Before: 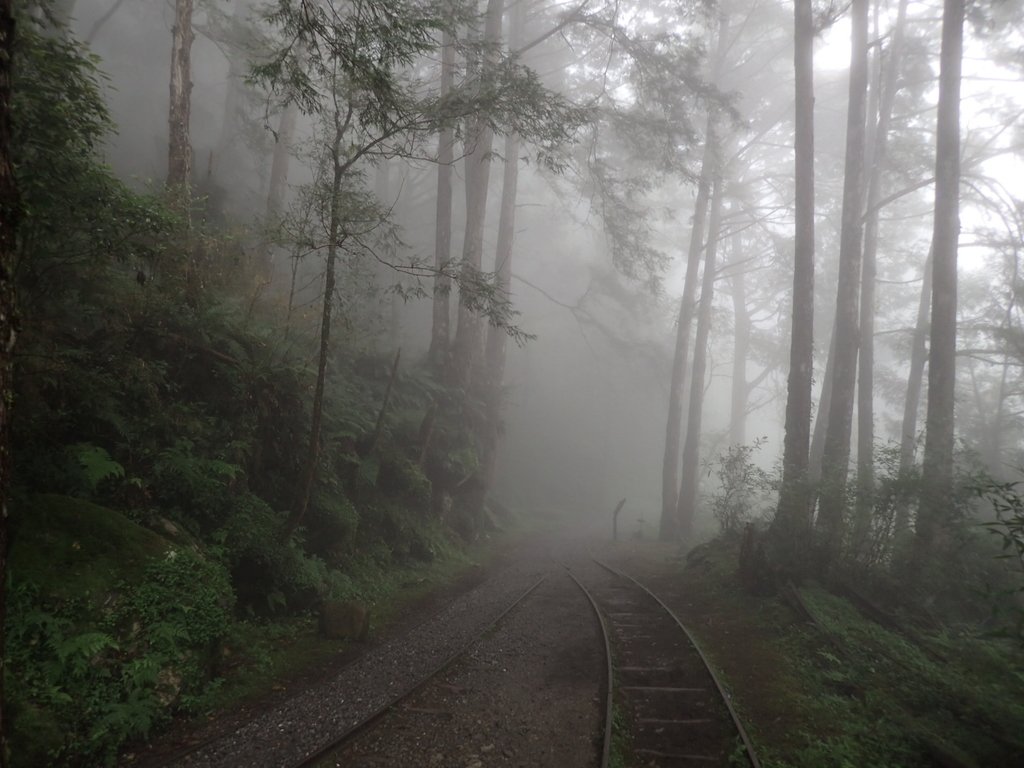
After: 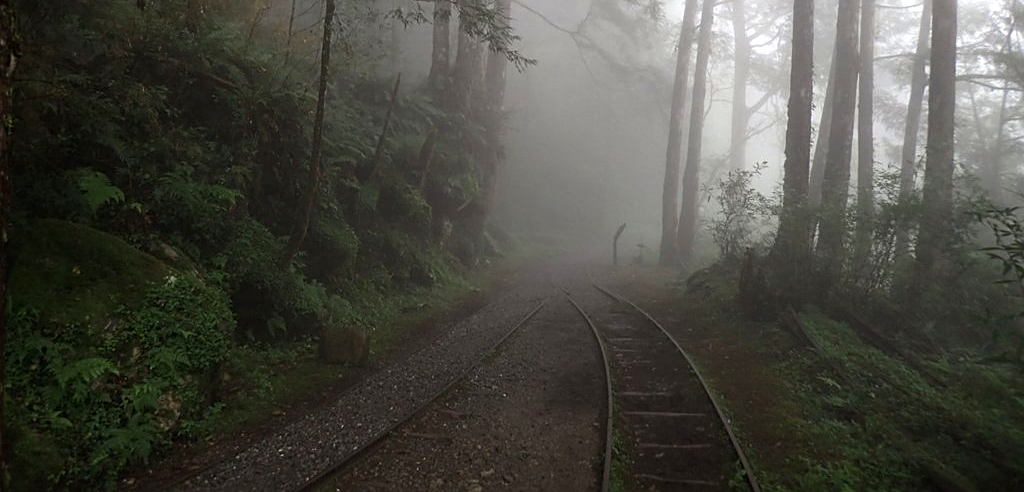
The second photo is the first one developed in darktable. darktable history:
sharpen: on, module defaults
local contrast: mode bilateral grid, contrast 20, coarseness 50, detail 119%, midtone range 0.2
color balance rgb: perceptual saturation grading › global saturation 19.984%, perceptual brilliance grading › highlights 10.547%, perceptual brilliance grading › shadows -11.46%, global vibrance 20%
crop and rotate: top 35.916%
